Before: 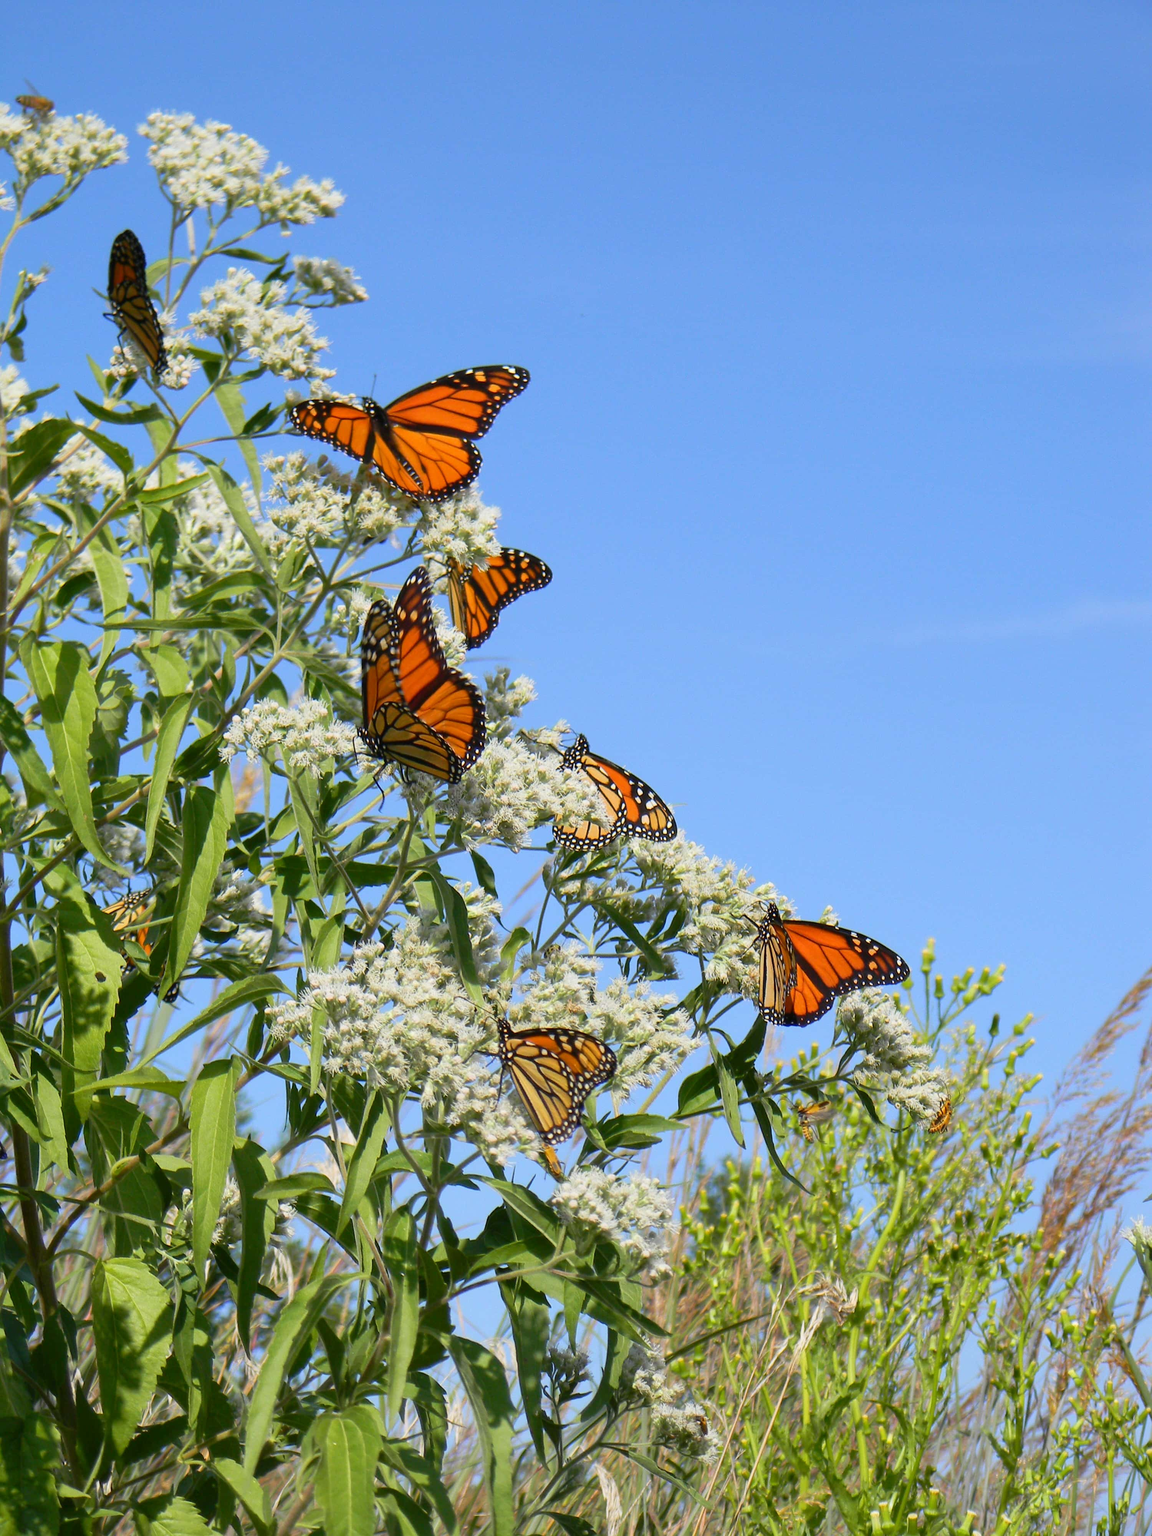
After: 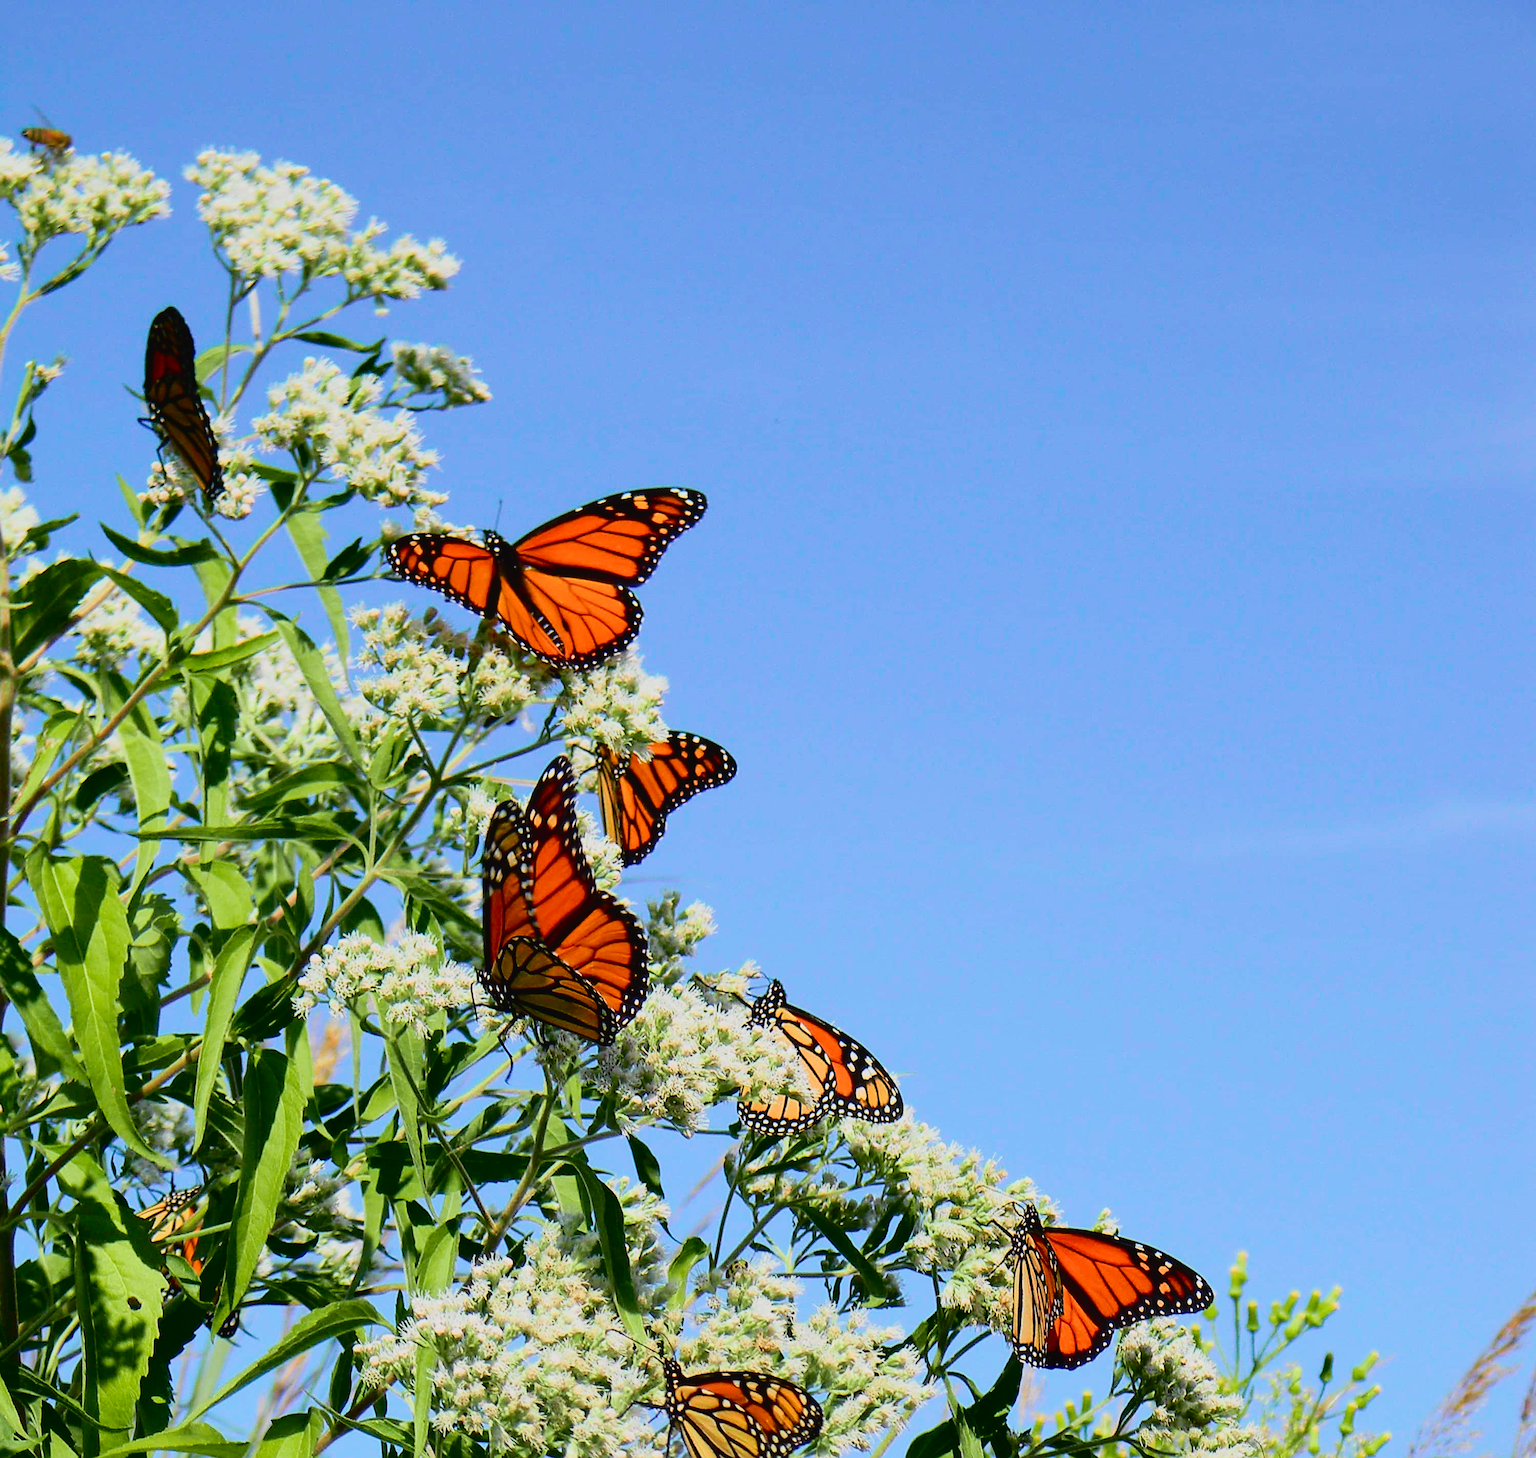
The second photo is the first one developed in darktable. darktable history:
crop: right 0.001%, bottom 28.812%
sharpen: on, module defaults
filmic rgb: black relative exposure -7.65 EV, white relative exposure 4.56 EV, hardness 3.61, contrast 1.054, iterations of high-quality reconstruction 0
tone curve: curves: ch0 [(0, 0.023) (0.137, 0.069) (0.249, 0.163) (0.487, 0.491) (0.778, 0.858) (0.896, 0.94) (1, 0.988)]; ch1 [(0, 0) (0.396, 0.369) (0.483, 0.459) (0.498, 0.5) (0.515, 0.517) (0.562, 0.6) (0.611, 0.667) (0.692, 0.744) (0.798, 0.863) (1, 1)]; ch2 [(0, 0) (0.426, 0.398) (0.483, 0.481) (0.503, 0.503) (0.526, 0.527) (0.549, 0.59) (0.62, 0.666) (0.705, 0.755) (0.985, 0.966)], color space Lab, independent channels, preserve colors none
